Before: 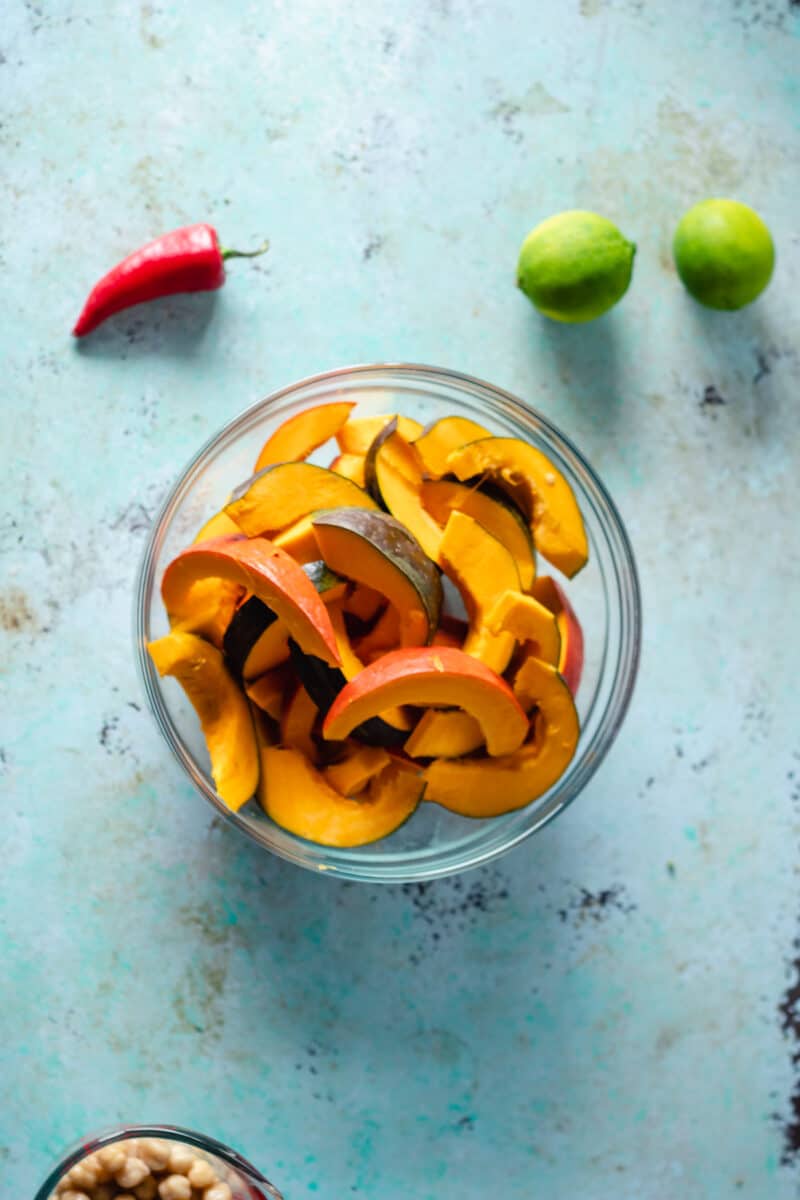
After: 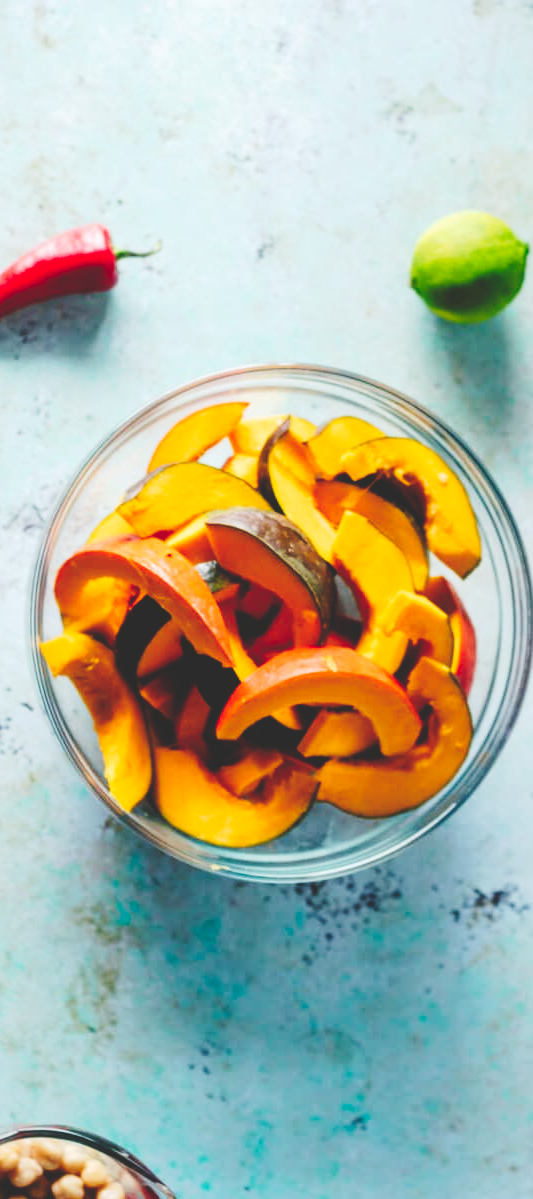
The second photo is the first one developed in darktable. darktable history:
crop and rotate: left 13.537%, right 19.796%
tone curve: curves: ch0 [(0, 0) (0.003, 0.172) (0.011, 0.177) (0.025, 0.177) (0.044, 0.177) (0.069, 0.178) (0.1, 0.181) (0.136, 0.19) (0.177, 0.208) (0.224, 0.226) (0.277, 0.274) (0.335, 0.338) (0.399, 0.43) (0.468, 0.535) (0.543, 0.635) (0.623, 0.726) (0.709, 0.815) (0.801, 0.882) (0.898, 0.936) (1, 1)], preserve colors none
